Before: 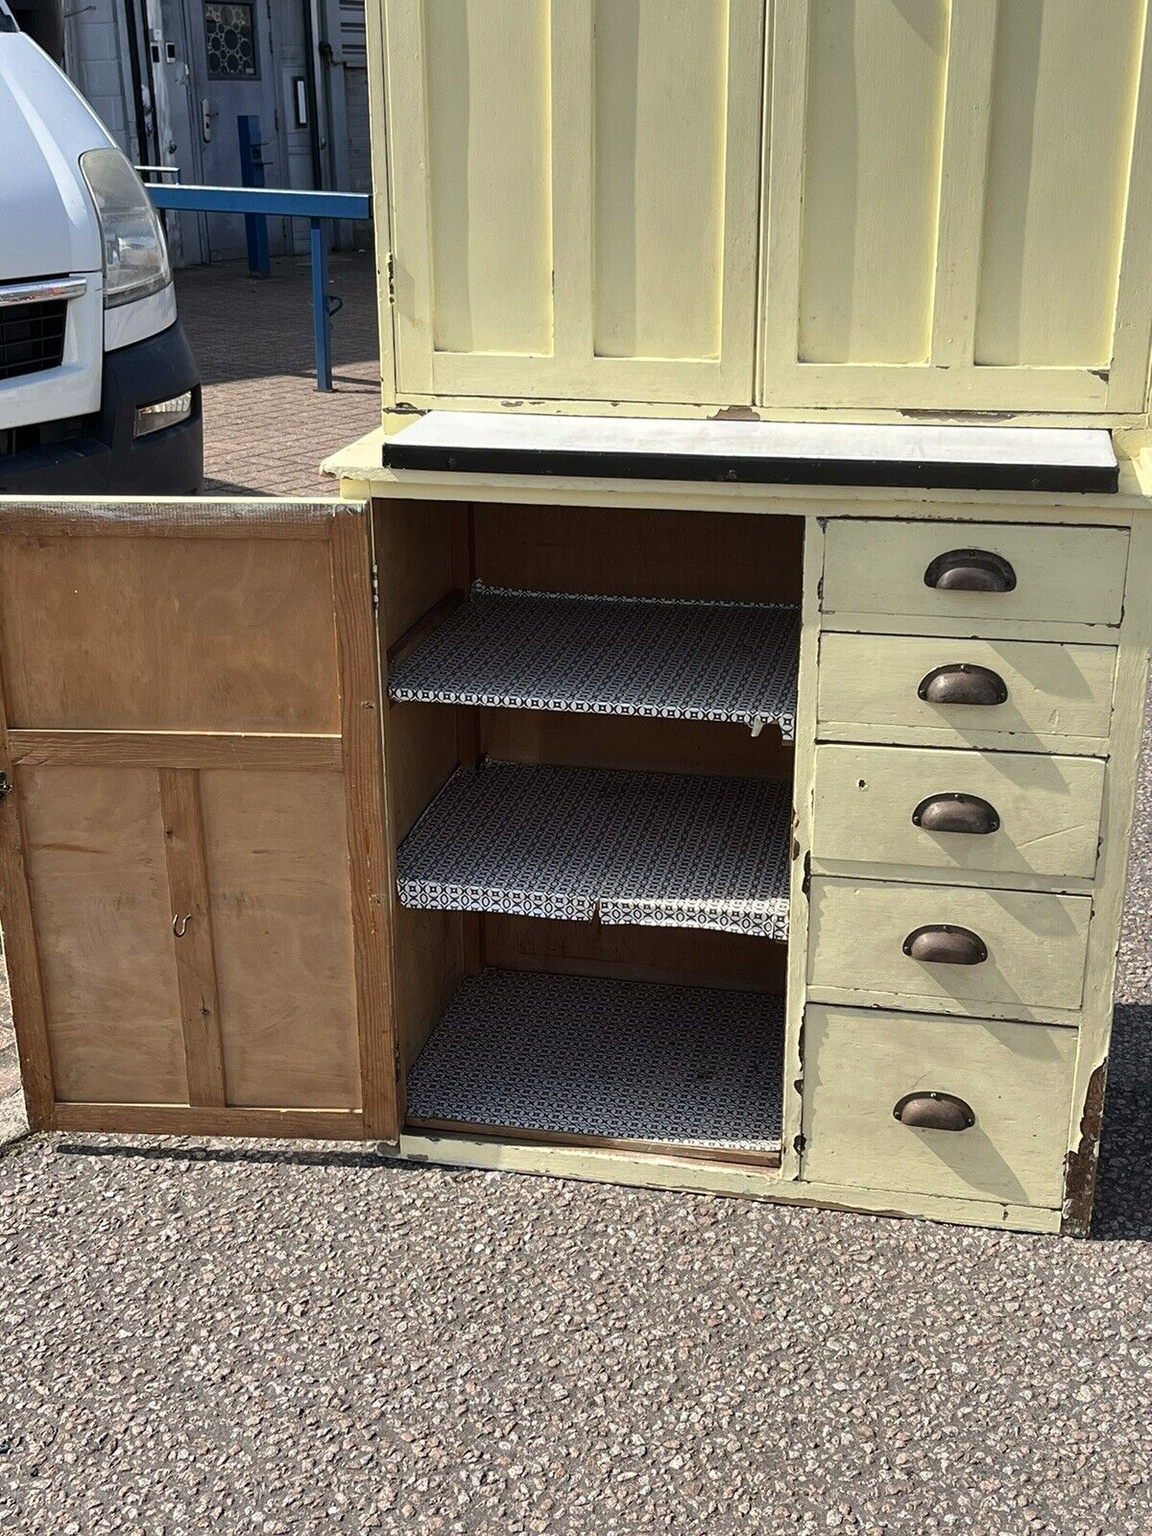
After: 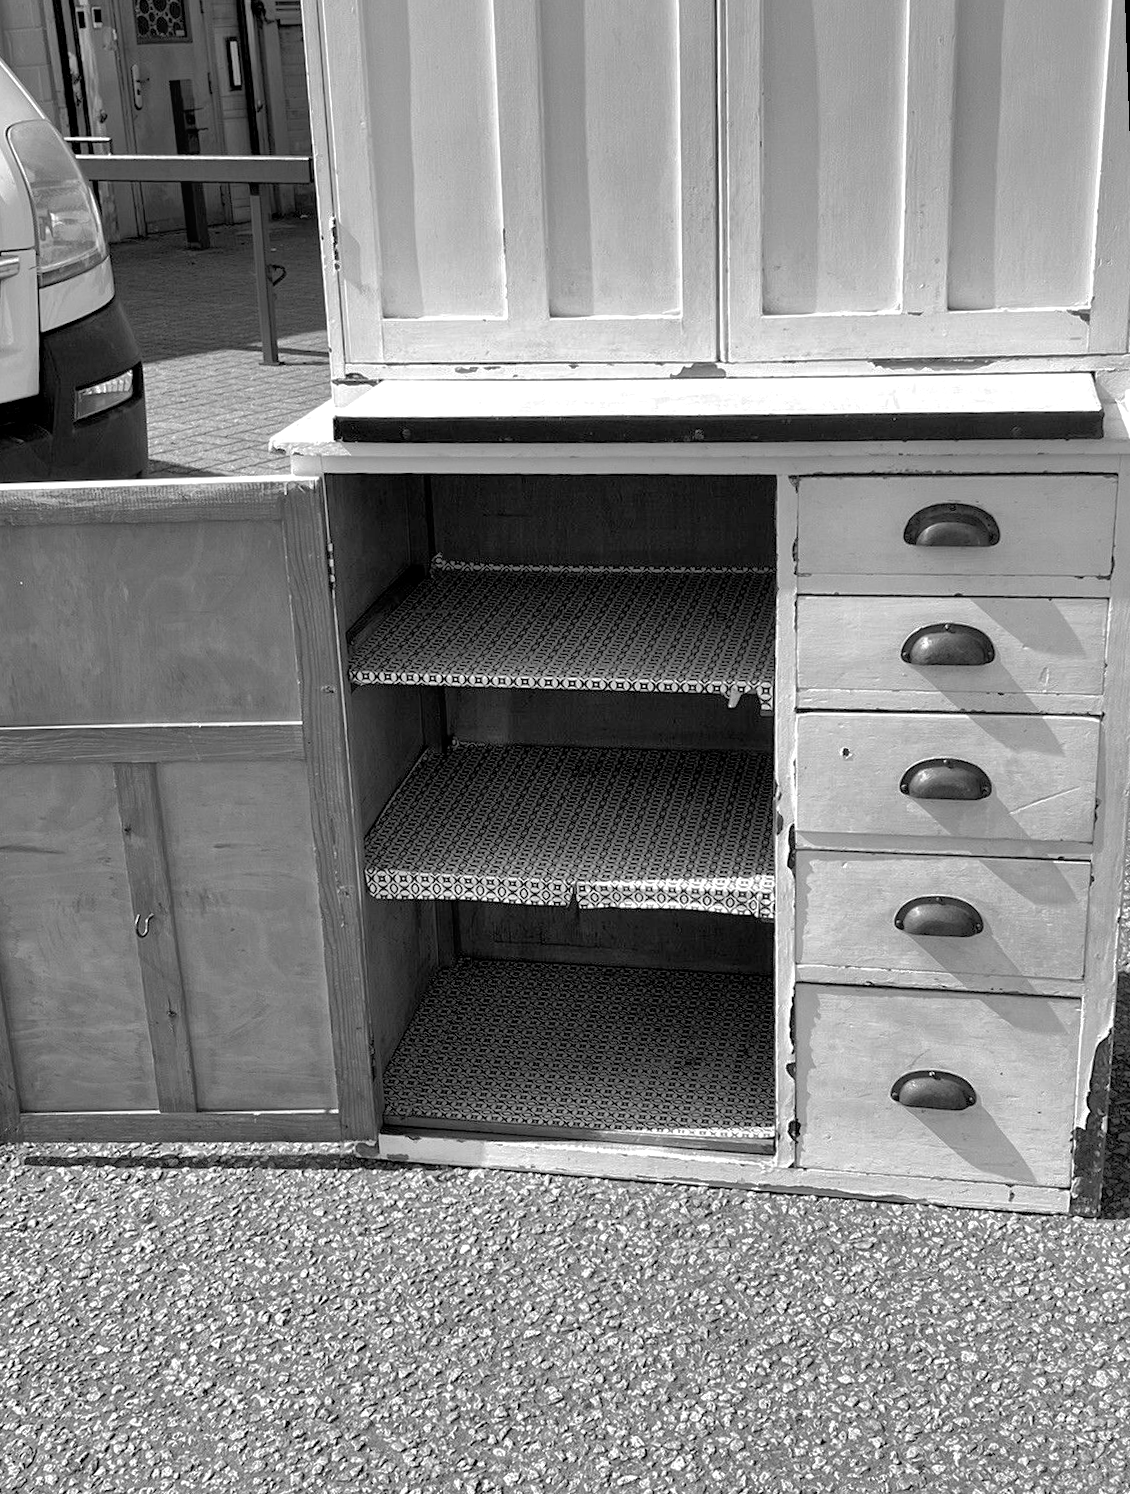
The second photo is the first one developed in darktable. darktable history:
monochrome: on, module defaults
rotate and perspective: rotation -2.12°, lens shift (vertical) 0.009, lens shift (horizontal) -0.008, automatic cropping original format, crop left 0.036, crop right 0.964, crop top 0.05, crop bottom 0.959
exposure: black level correction 0.005, exposure 0.286 EV, compensate highlight preservation false
shadows and highlights: on, module defaults
color calibration: illuminant as shot in camera, x 0.358, y 0.373, temperature 4628.91 K
crop and rotate: left 3.238%
